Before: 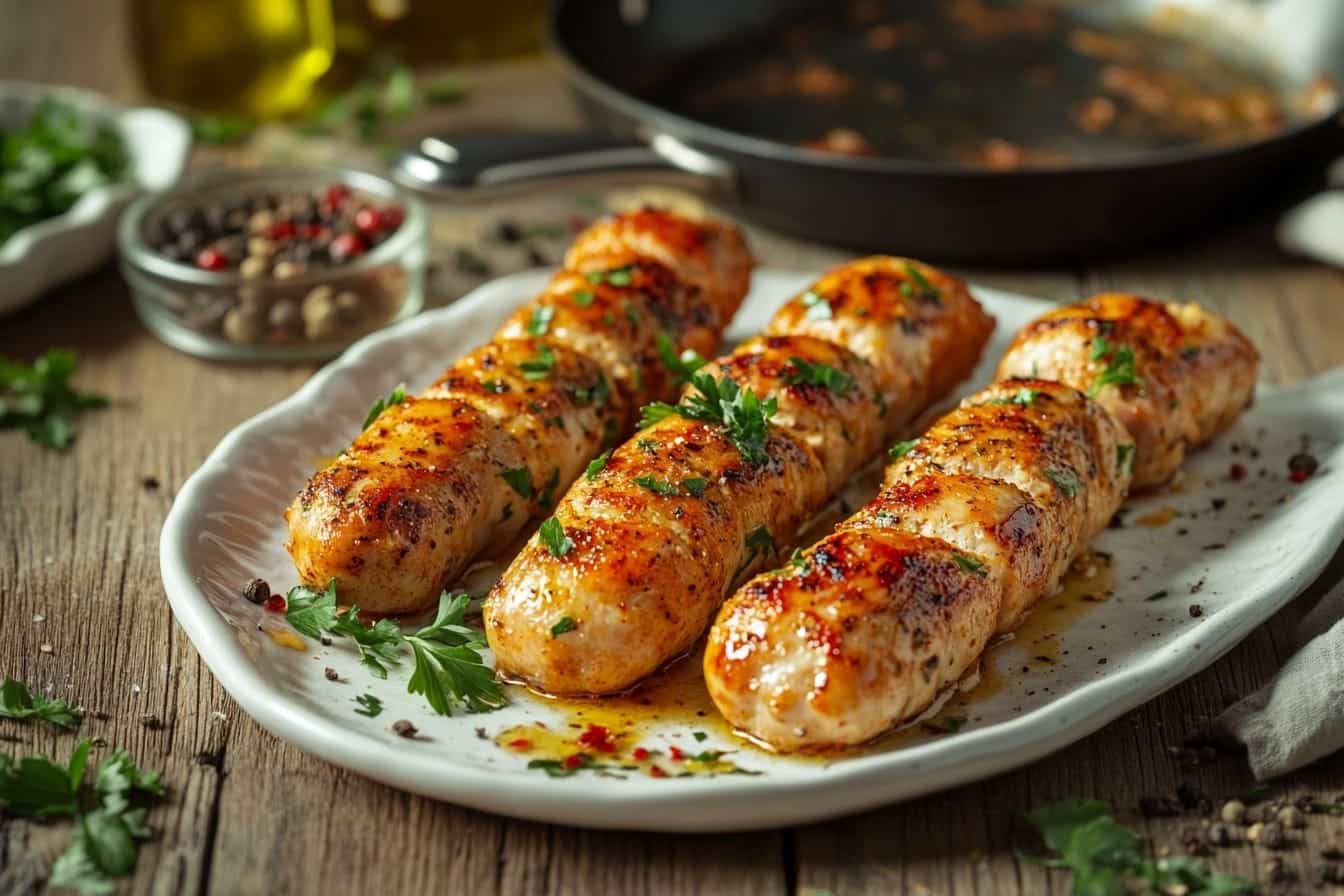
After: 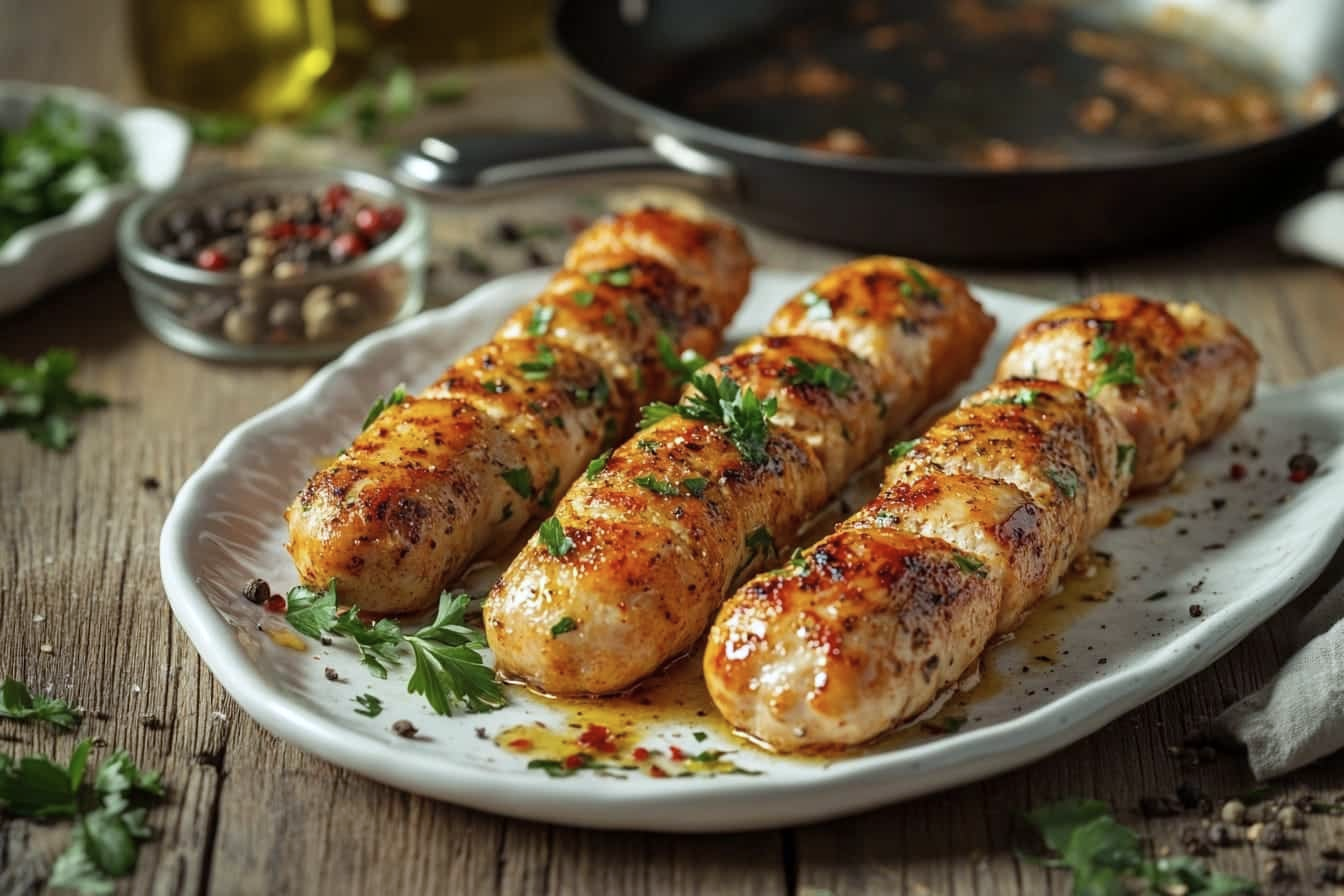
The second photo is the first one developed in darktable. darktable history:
color contrast: green-magenta contrast 0.84, blue-yellow contrast 0.86
white balance: red 0.98, blue 1.034
